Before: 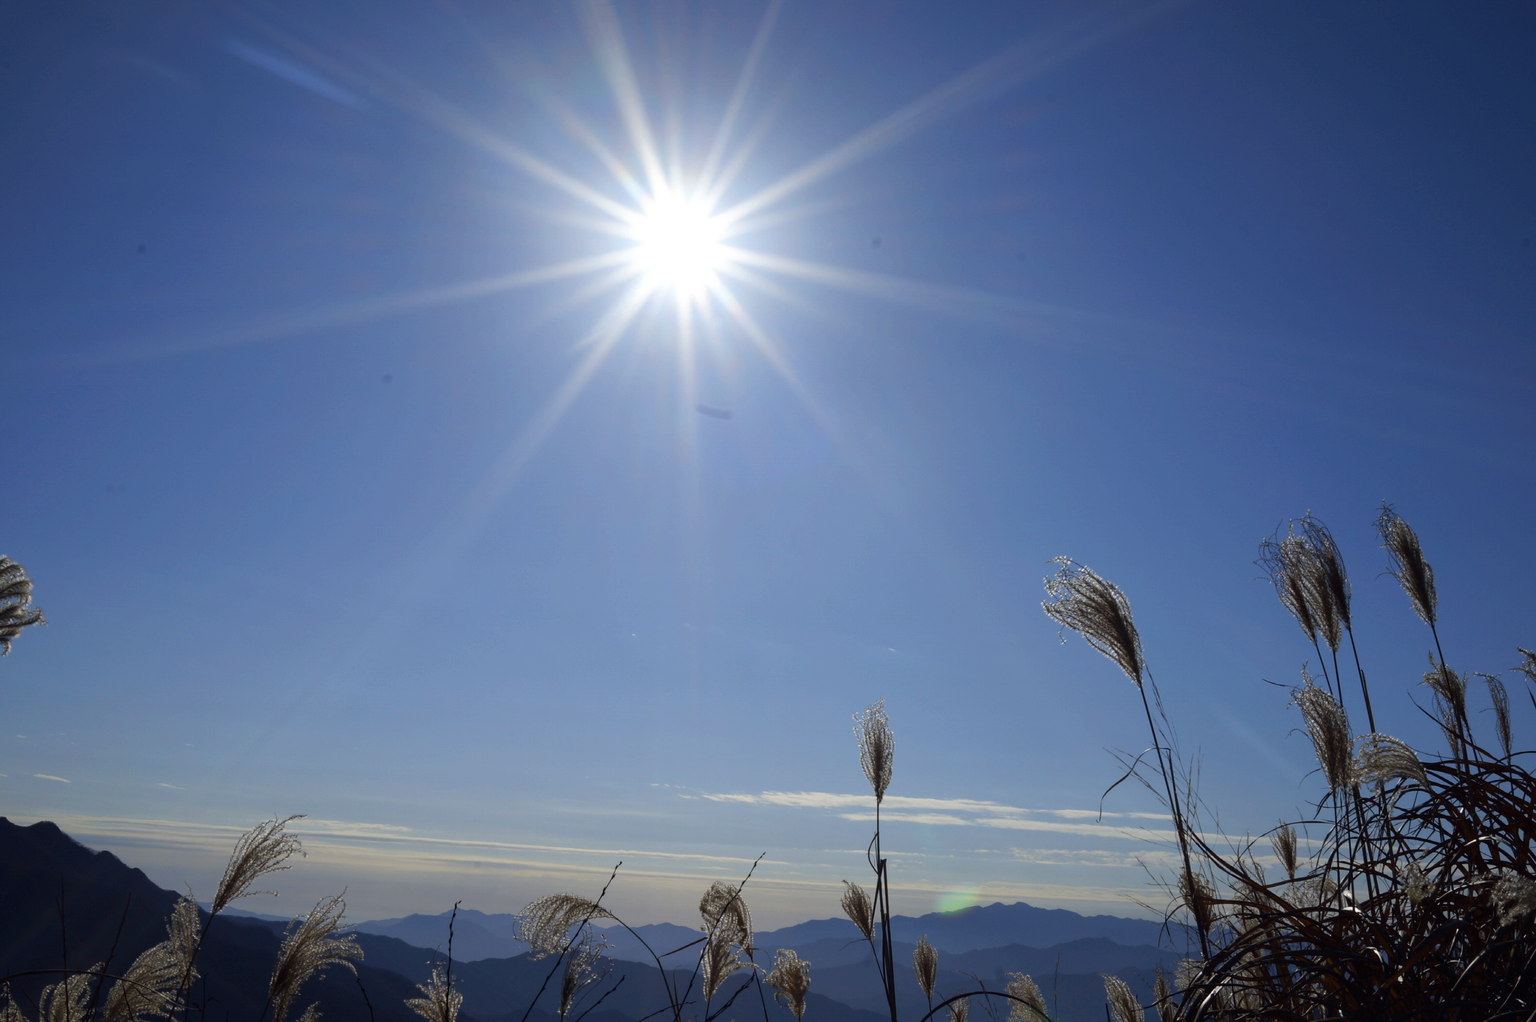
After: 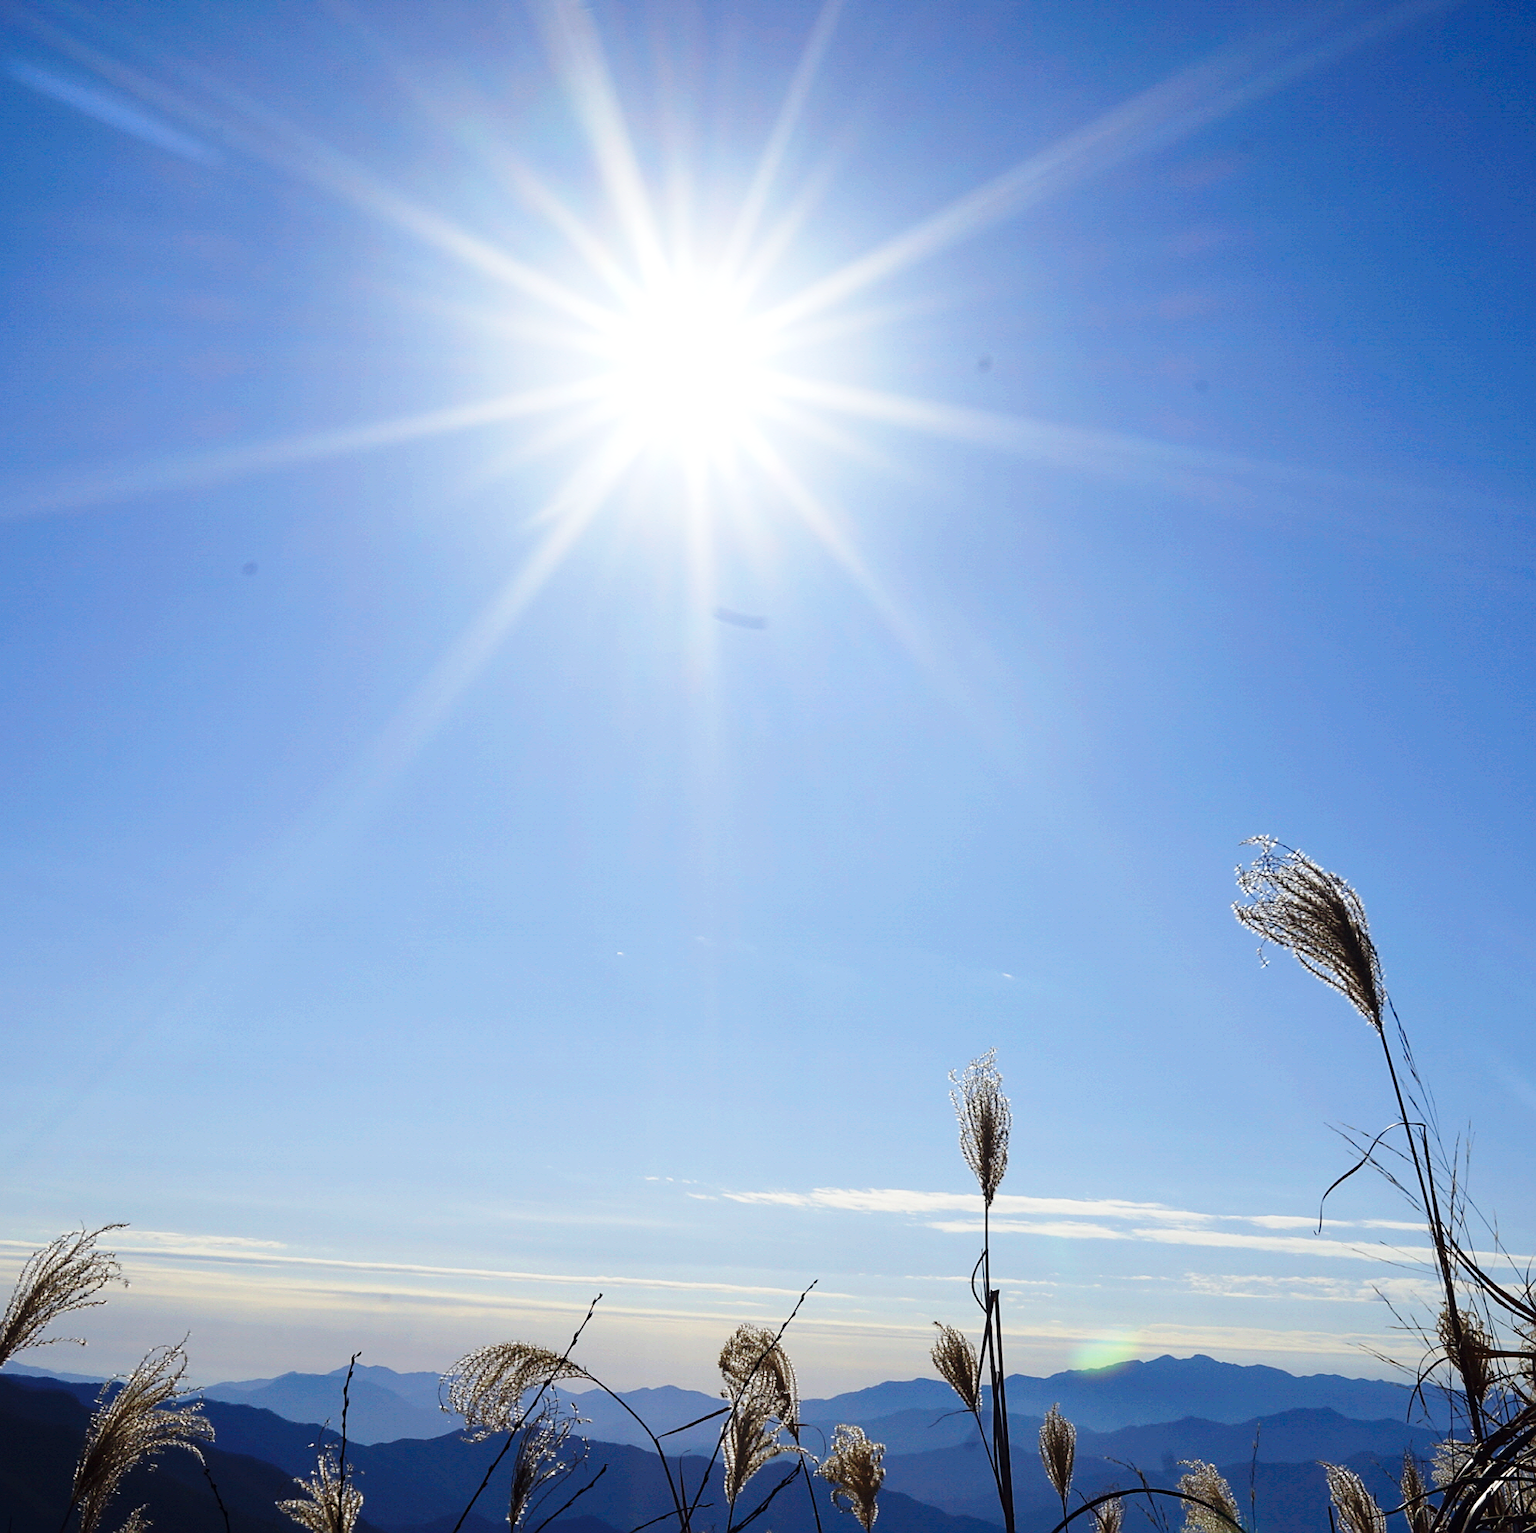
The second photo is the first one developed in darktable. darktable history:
exposure: exposure 0.2 EV, compensate highlight preservation false
crop and rotate: left 14.375%, right 18.975%
color balance rgb: power › luminance -3.524%, power › hue 143.72°, perceptual saturation grading › global saturation 19.962%
base curve: curves: ch0 [(0, 0) (0.028, 0.03) (0.121, 0.232) (0.46, 0.748) (0.859, 0.968) (1, 1)], preserve colors none
sharpen: on, module defaults
